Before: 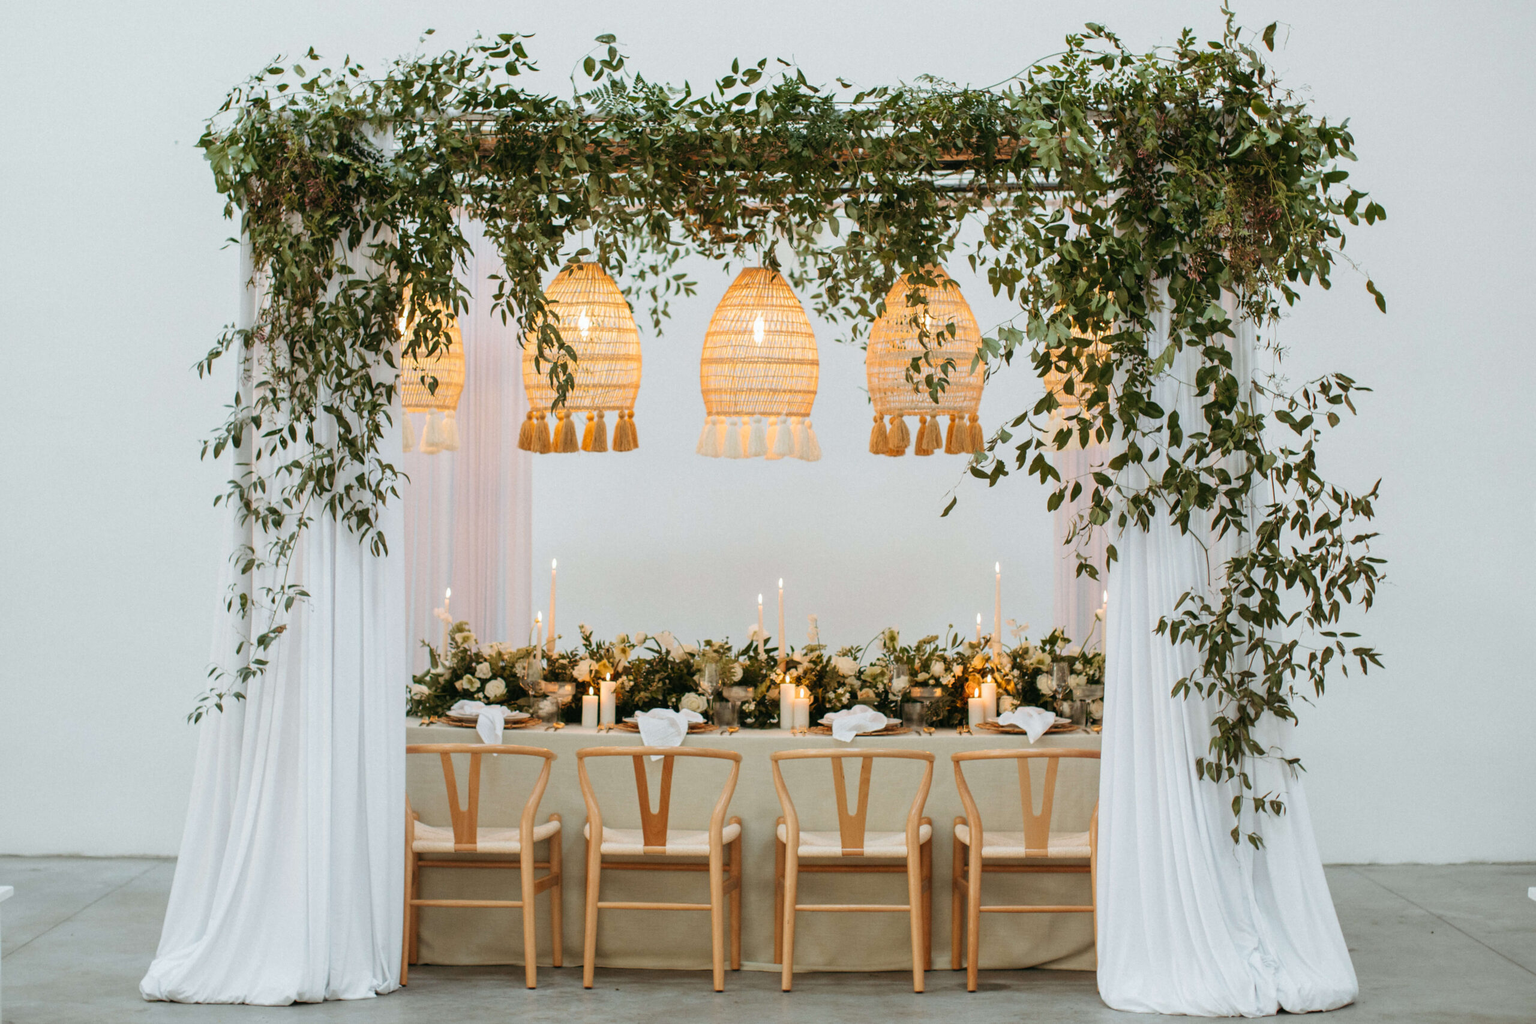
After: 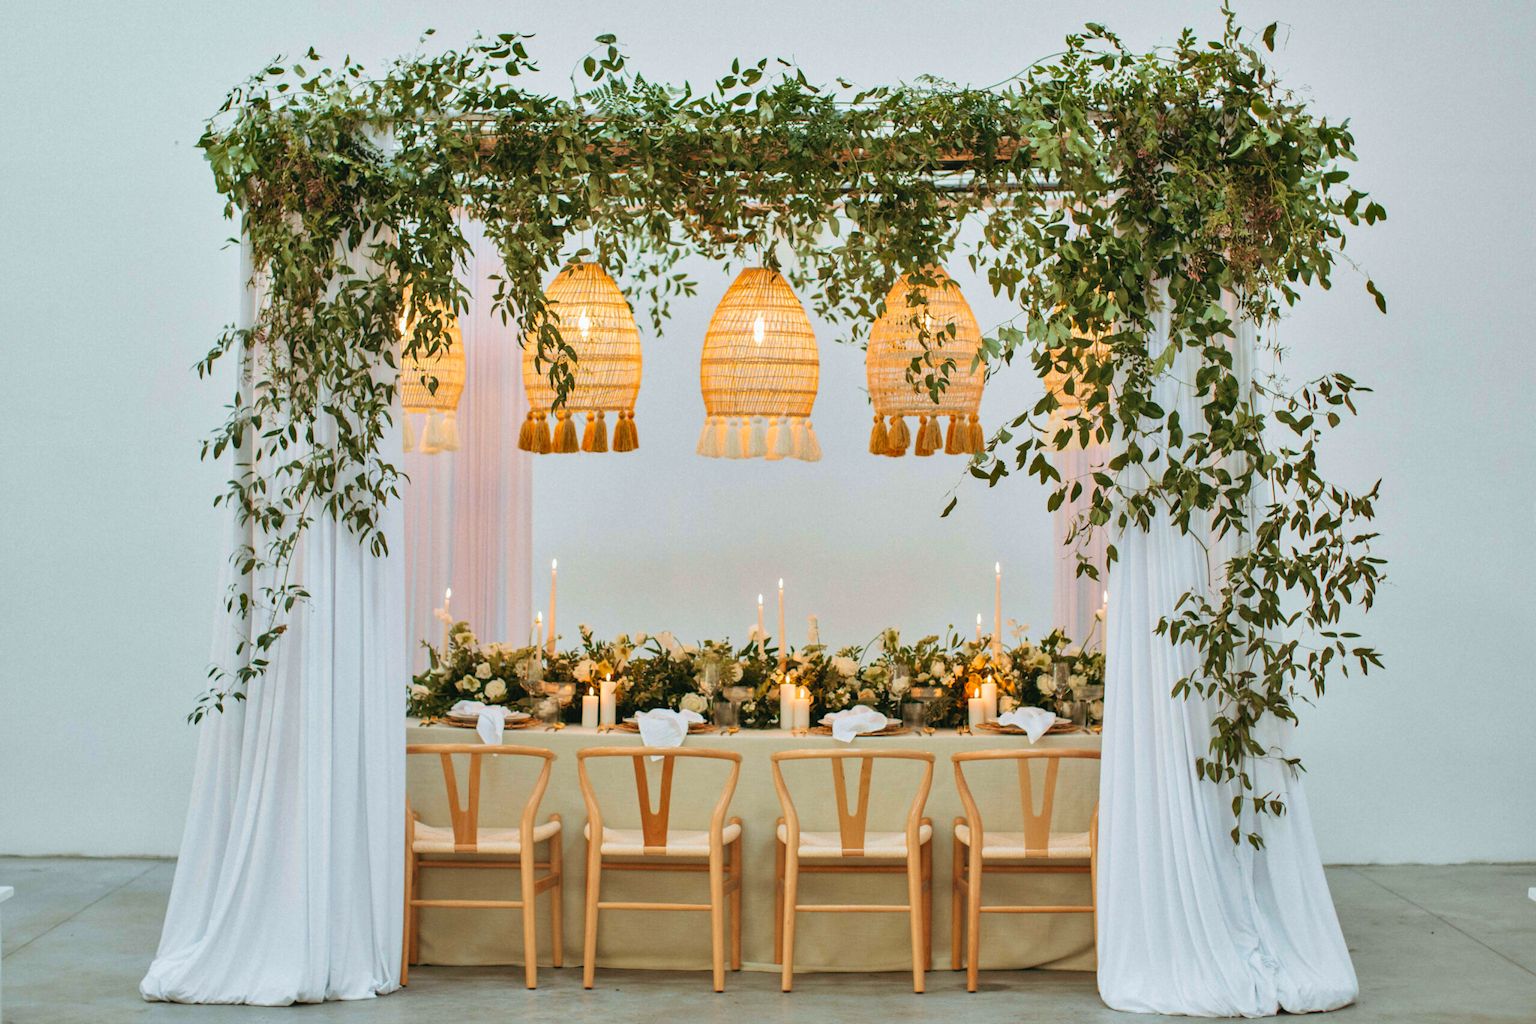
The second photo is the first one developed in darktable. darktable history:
contrast brightness saturation: brightness 0.09, saturation 0.19
shadows and highlights: soften with gaussian
velvia: on, module defaults
